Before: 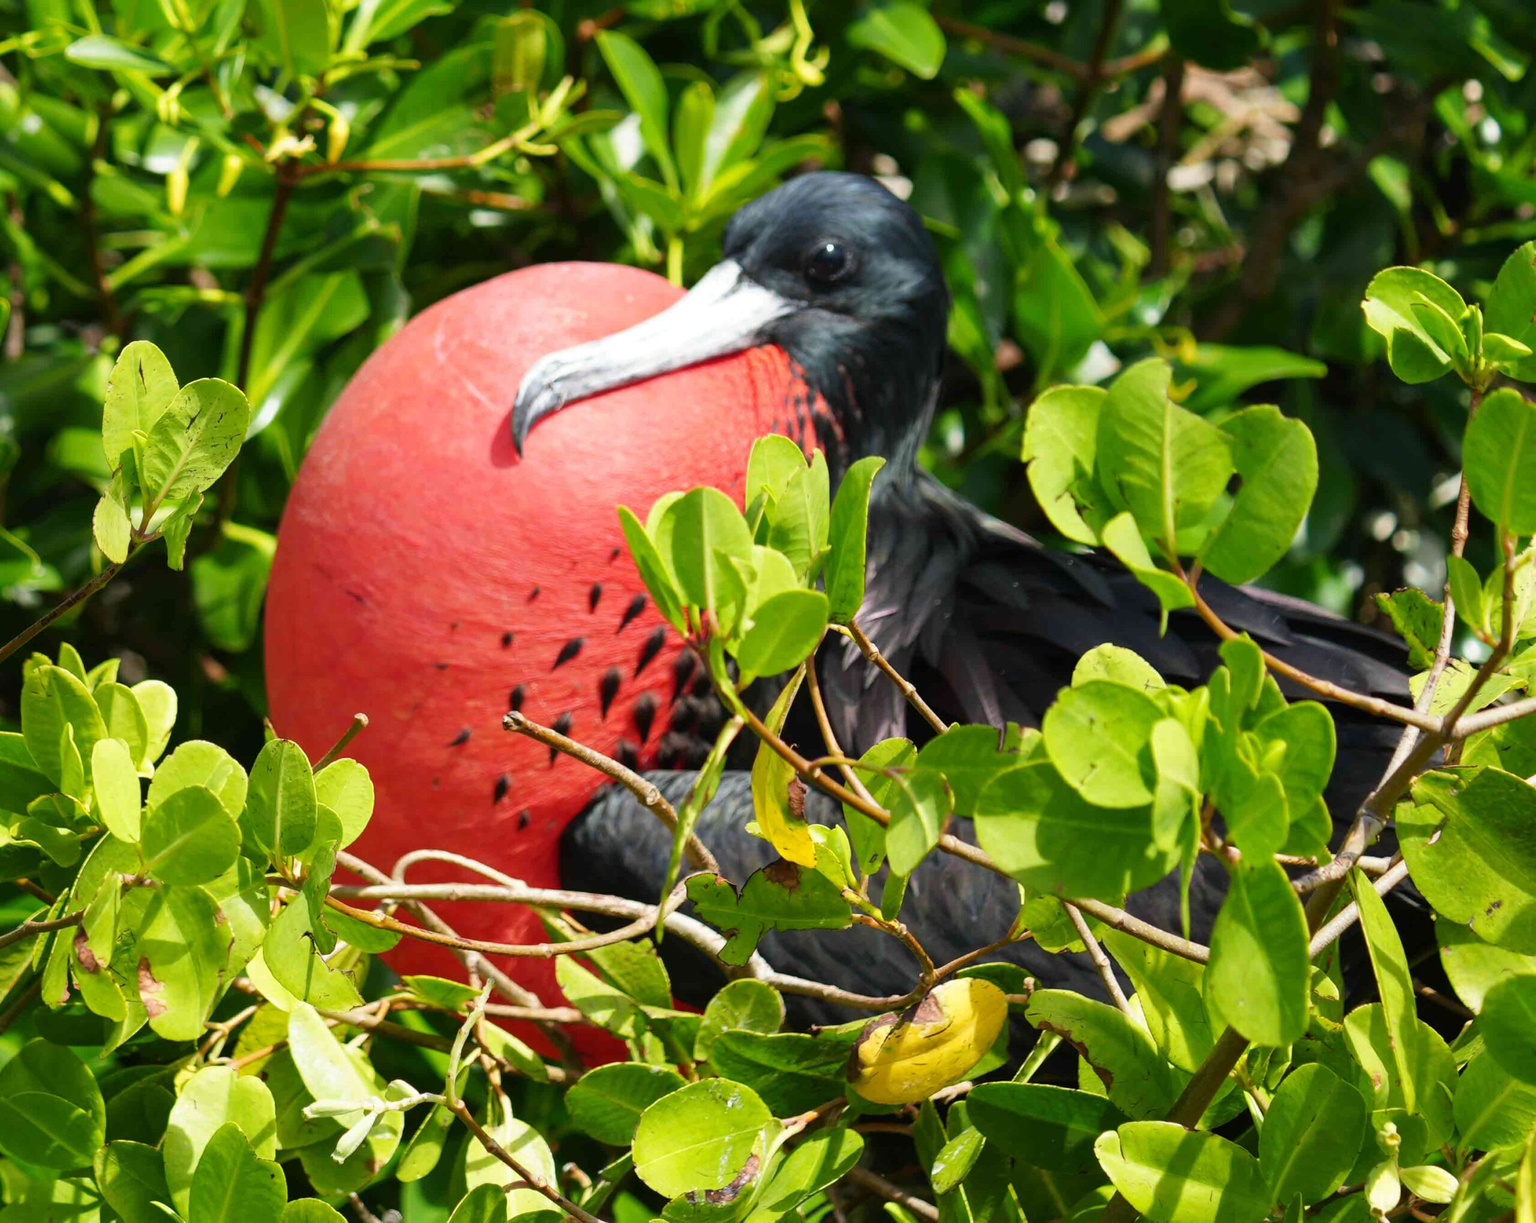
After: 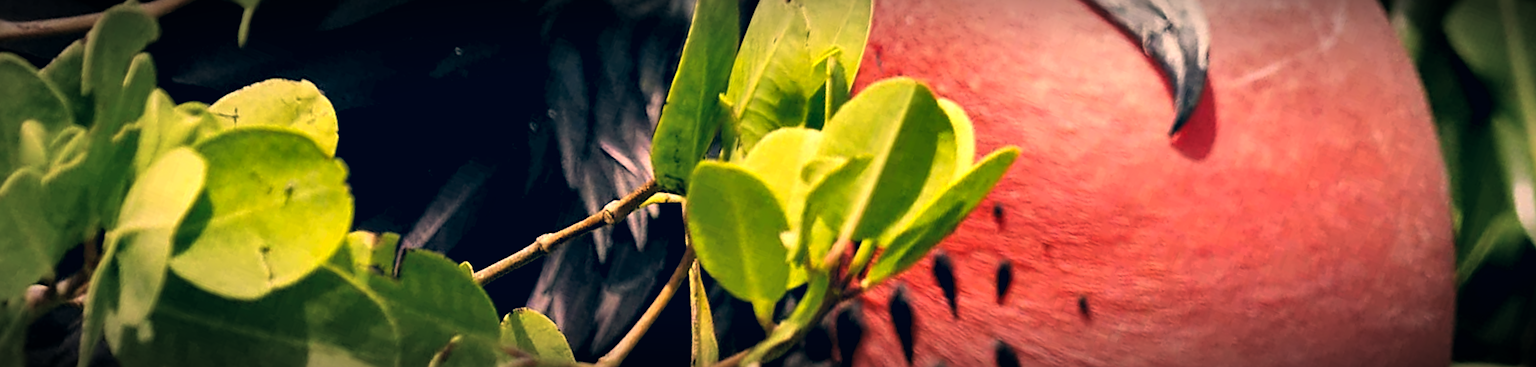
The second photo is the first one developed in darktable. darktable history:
white balance: red 1.127, blue 0.943
vignetting: fall-off start 67.5%, fall-off radius 67.23%, brightness -0.813, automatic ratio true
local contrast: mode bilateral grid, contrast 25, coarseness 60, detail 151%, midtone range 0.2
crop and rotate: angle 16.12°, top 30.835%, bottom 35.653%
sharpen: on, module defaults
color correction: highlights a* 10.32, highlights b* 14.66, shadows a* -9.59, shadows b* -15.02
rotate and perspective: rotation -5°, crop left 0.05, crop right 0.952, crop top 0.11, crop bottom 0.89
levels: levels [0.116, 0.574, 1]
